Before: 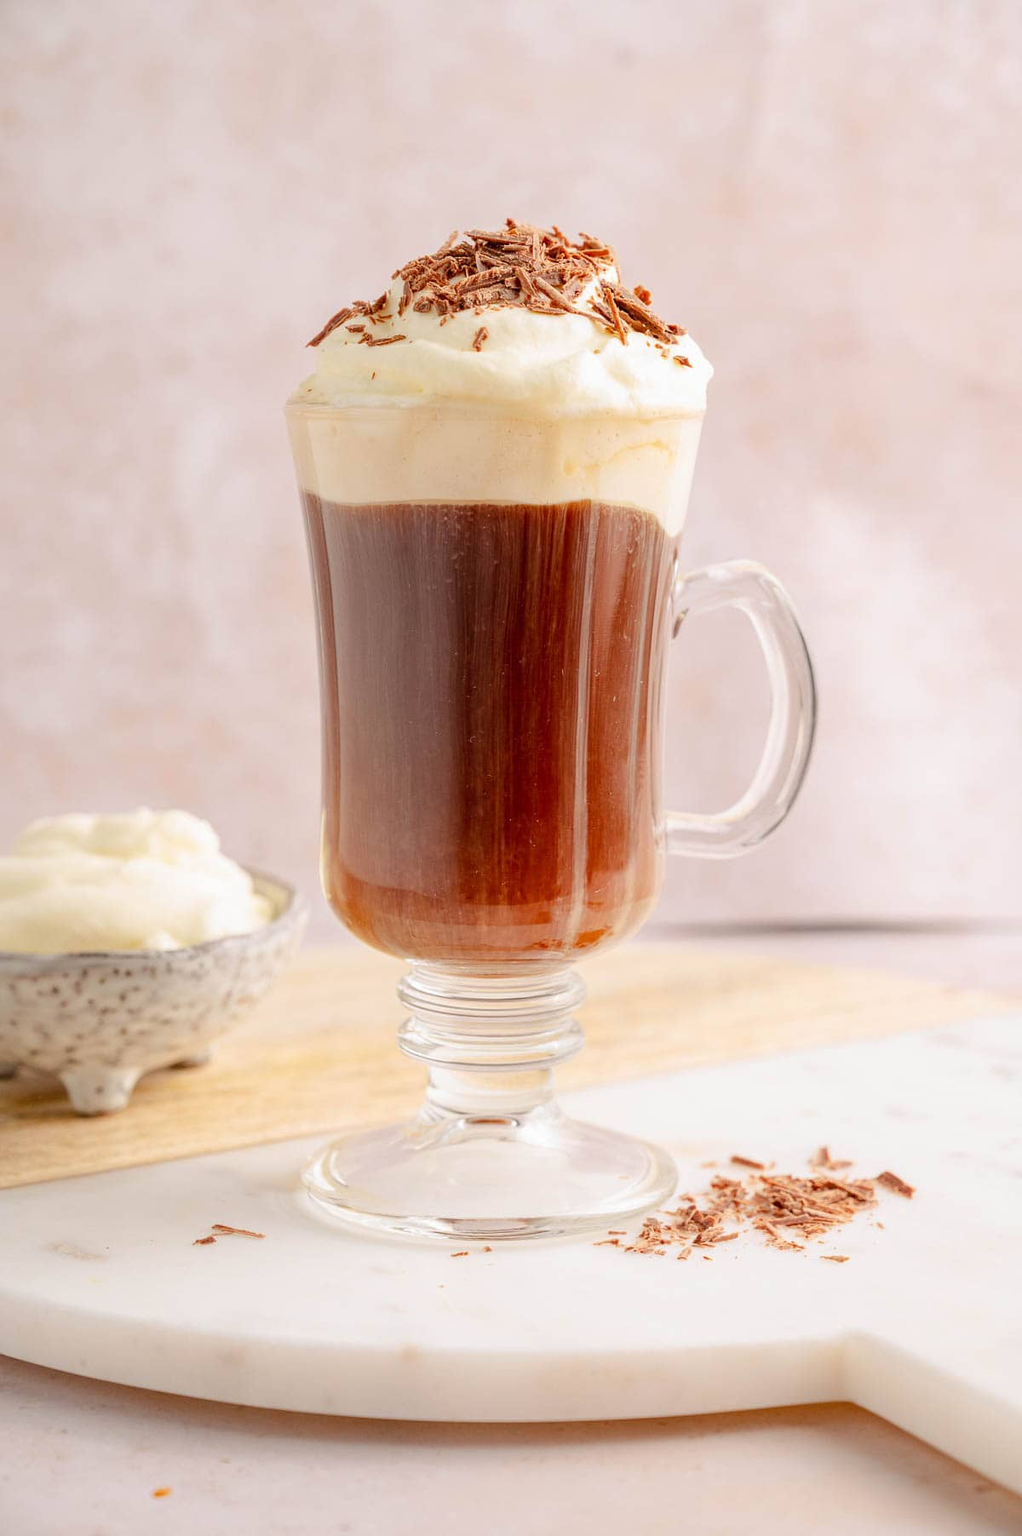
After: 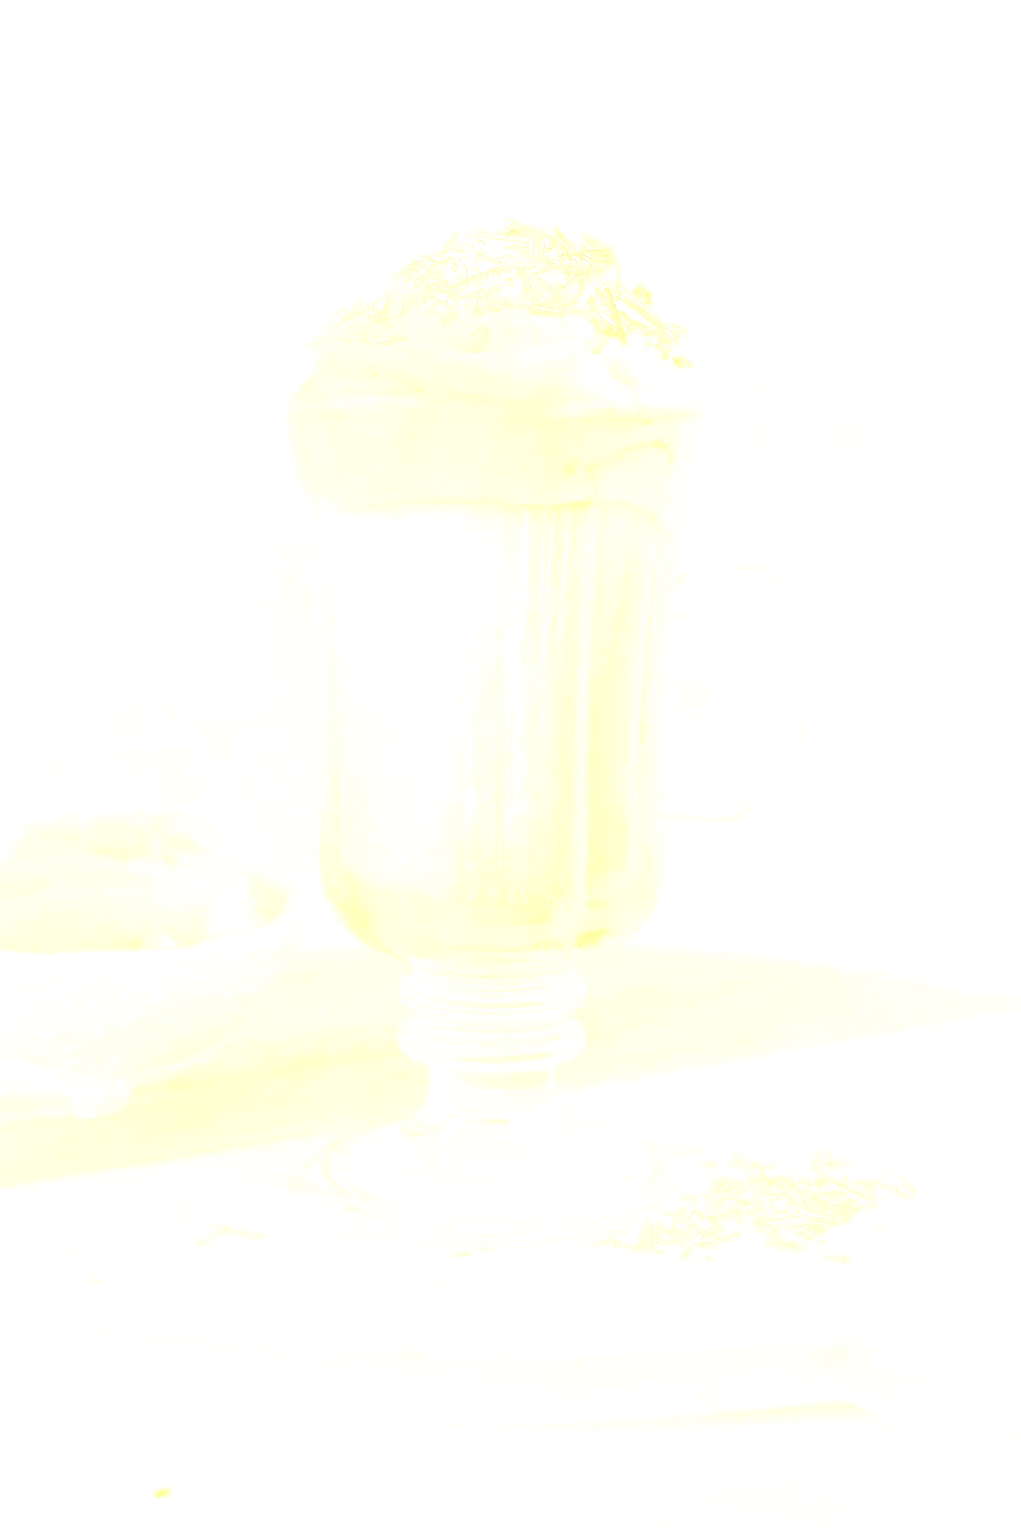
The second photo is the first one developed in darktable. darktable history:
bloom: size 70%, threshold 25%, strength 70%
sharpen: on, module defaults
